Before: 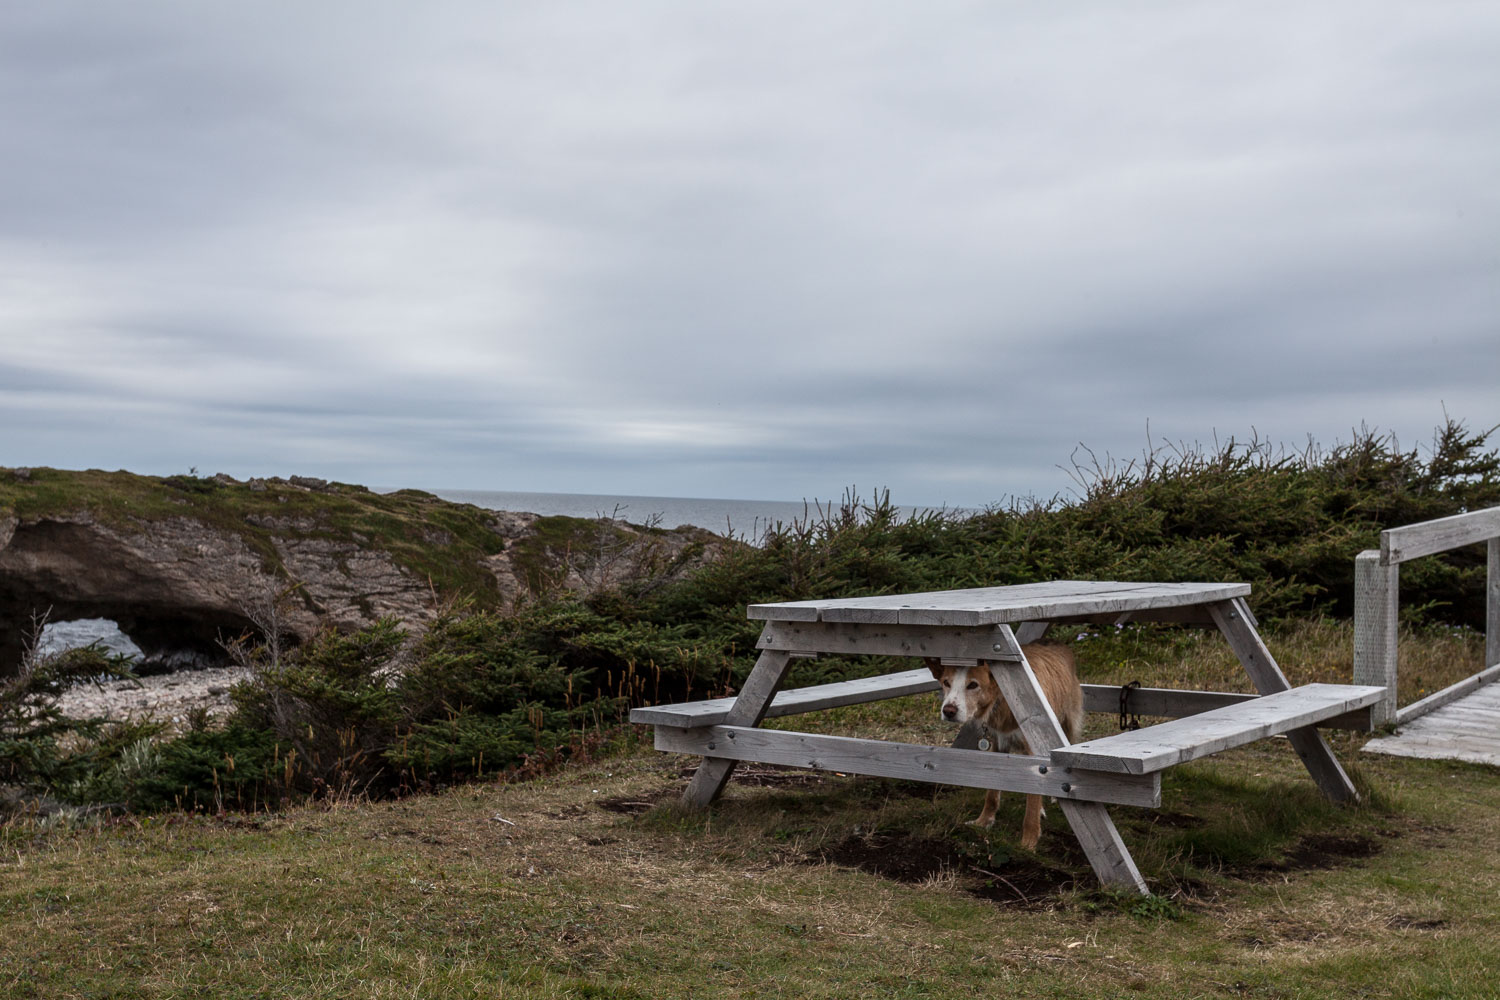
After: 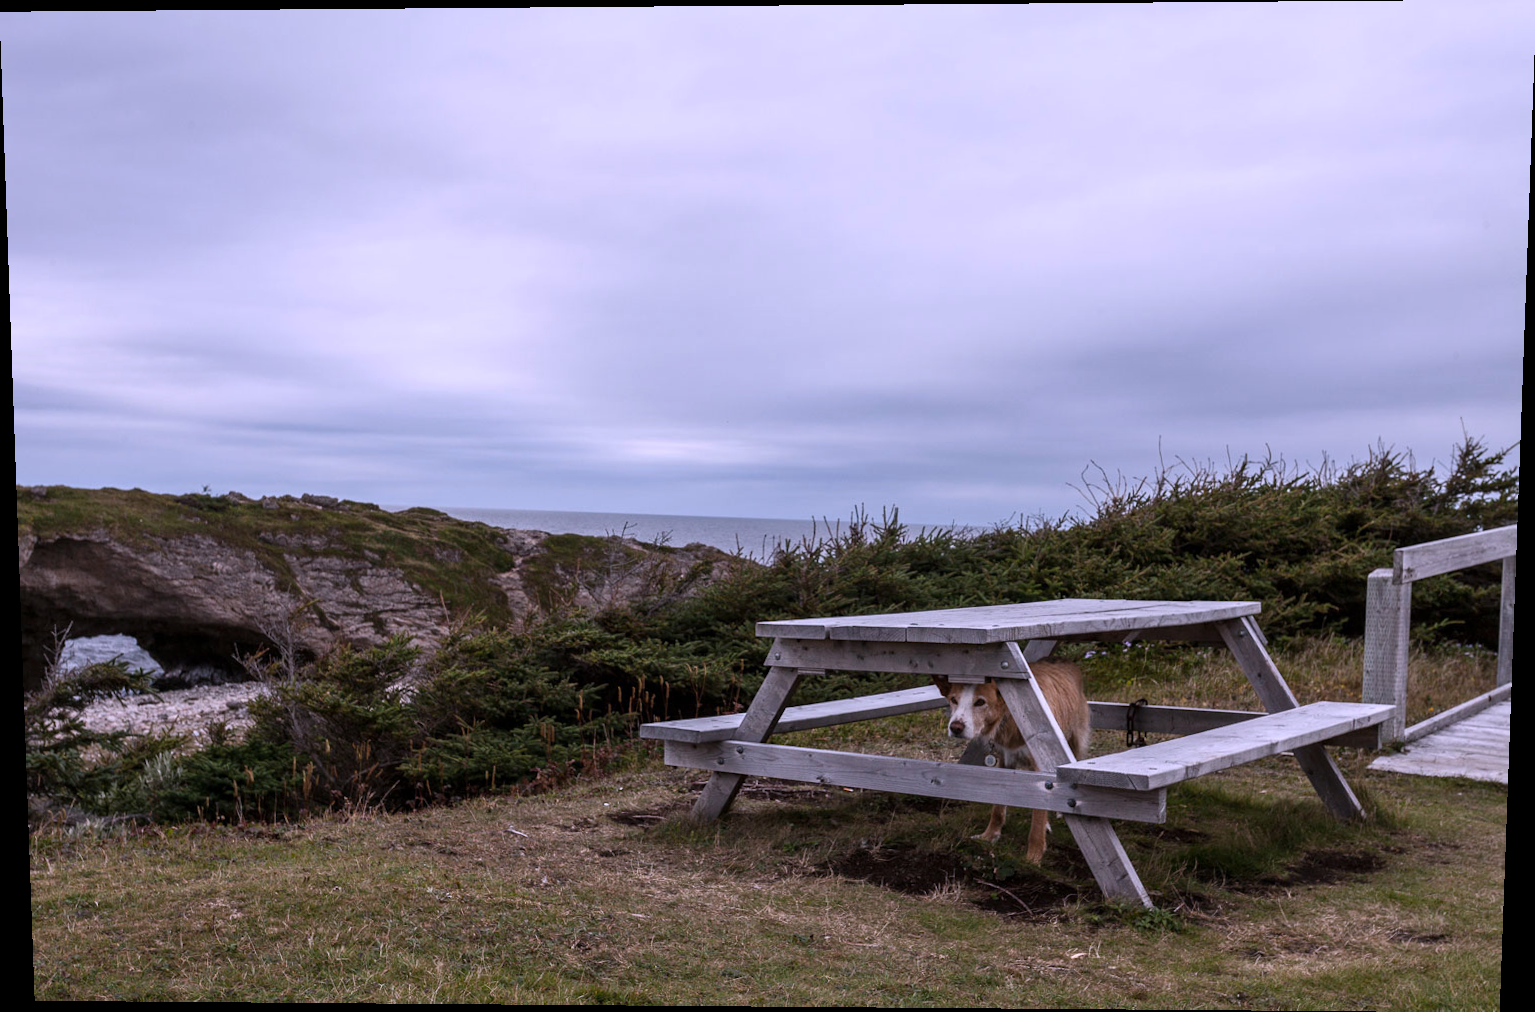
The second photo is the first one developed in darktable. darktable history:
white balance: red 1.042, blue 1.17
rotate and perspective: lens shift (vertical) 0.048, lens shift (horizontal) -0.024, automatic cropping off
